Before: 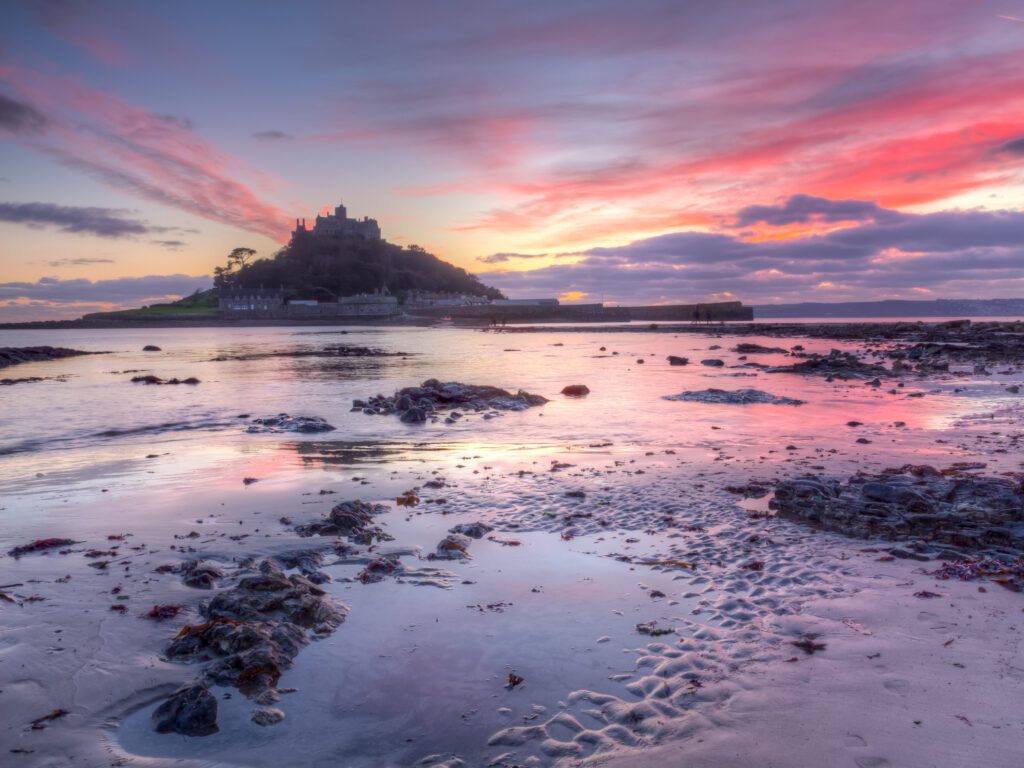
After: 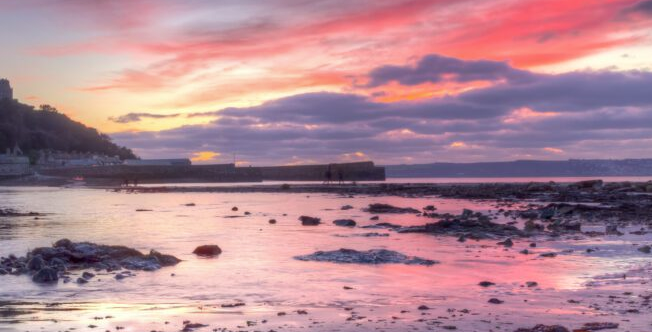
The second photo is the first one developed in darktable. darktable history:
shadows and highlights: soften with gaussian
crop: left 36.005%, top 18.293%, right 0.31%, bottom 38.444%
